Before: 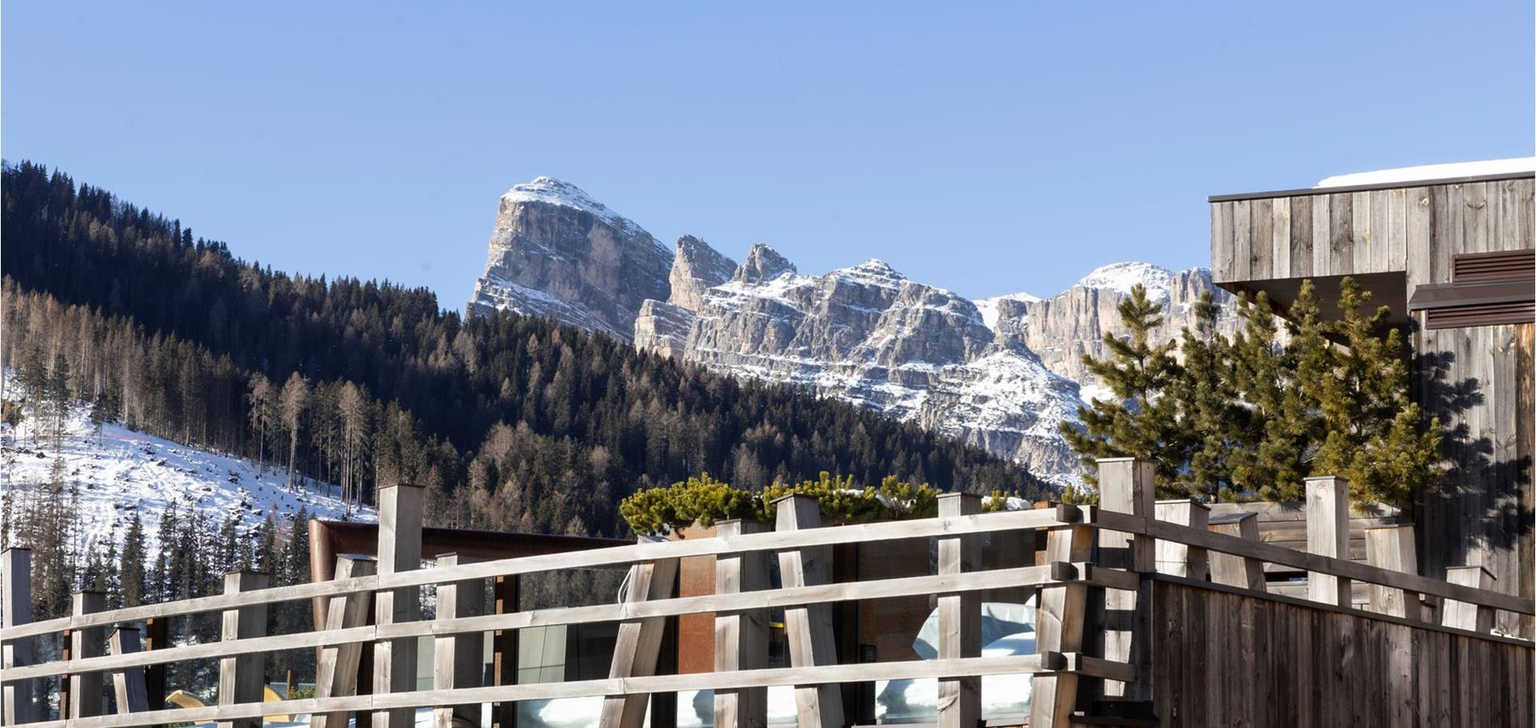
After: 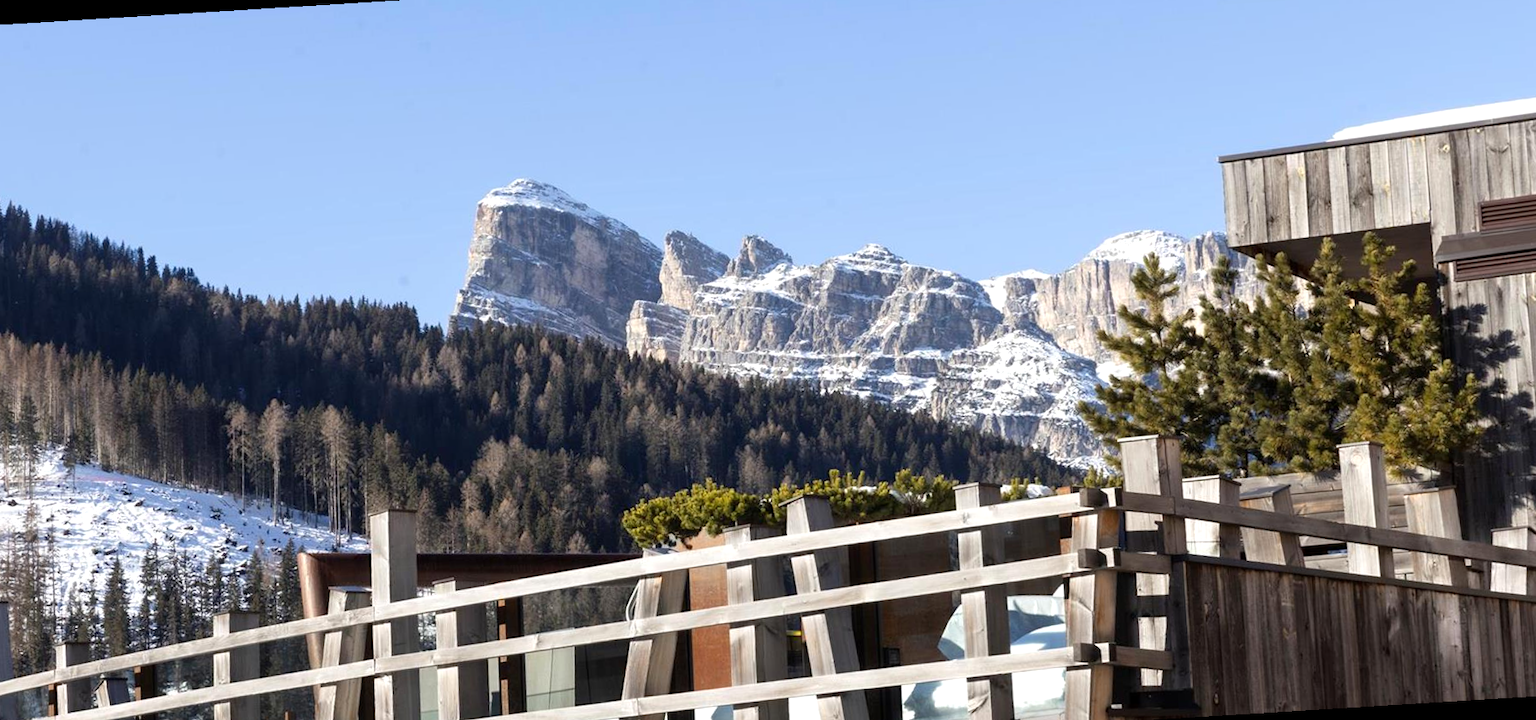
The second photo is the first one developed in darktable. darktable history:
exposure: exposure 0.2 EV, compensate highlight preservation false
rotate and perspective: rotation -3.52°, crop left 0.036, crop right 0.964, crop top 0.081, crop bottom 0.919
